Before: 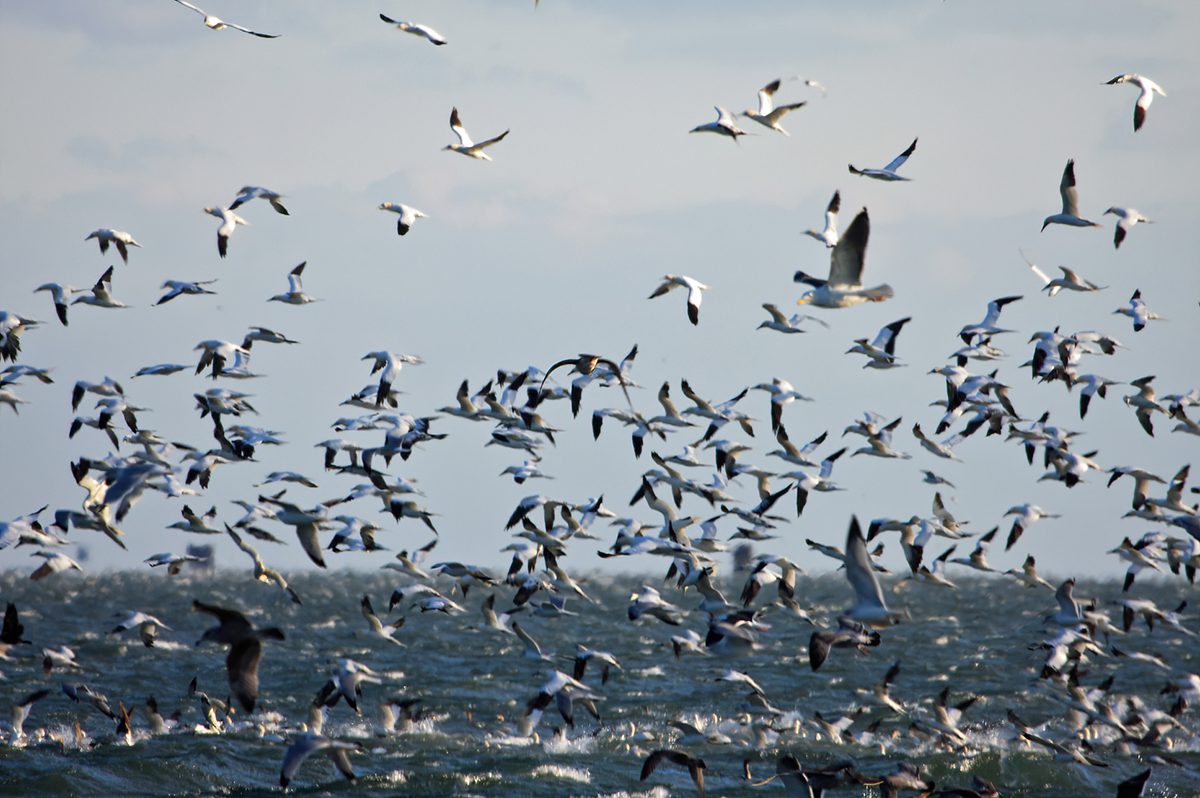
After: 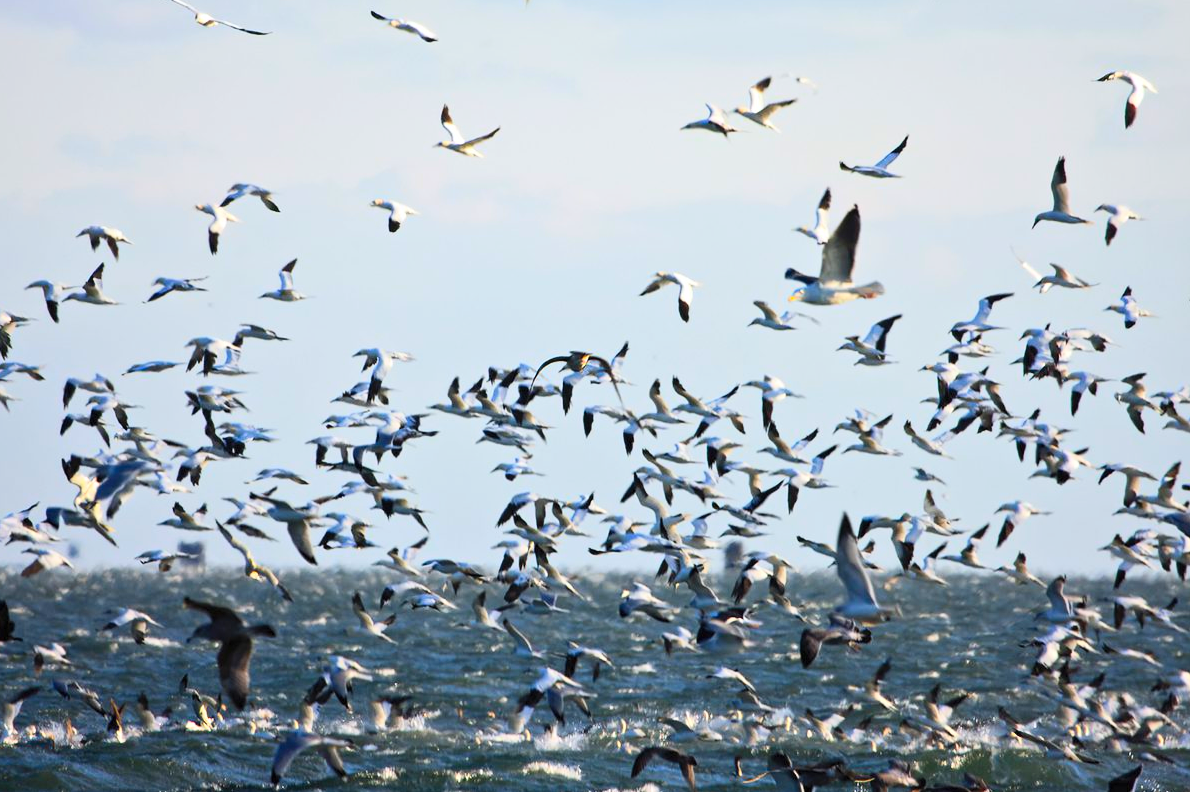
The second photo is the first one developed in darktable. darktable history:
crop and rotate: left 0.809%, top 0.408%, bottom 0.318%
contrast brightness saturation: contrast 0.238, brightness 0.253, saturation 0.372
